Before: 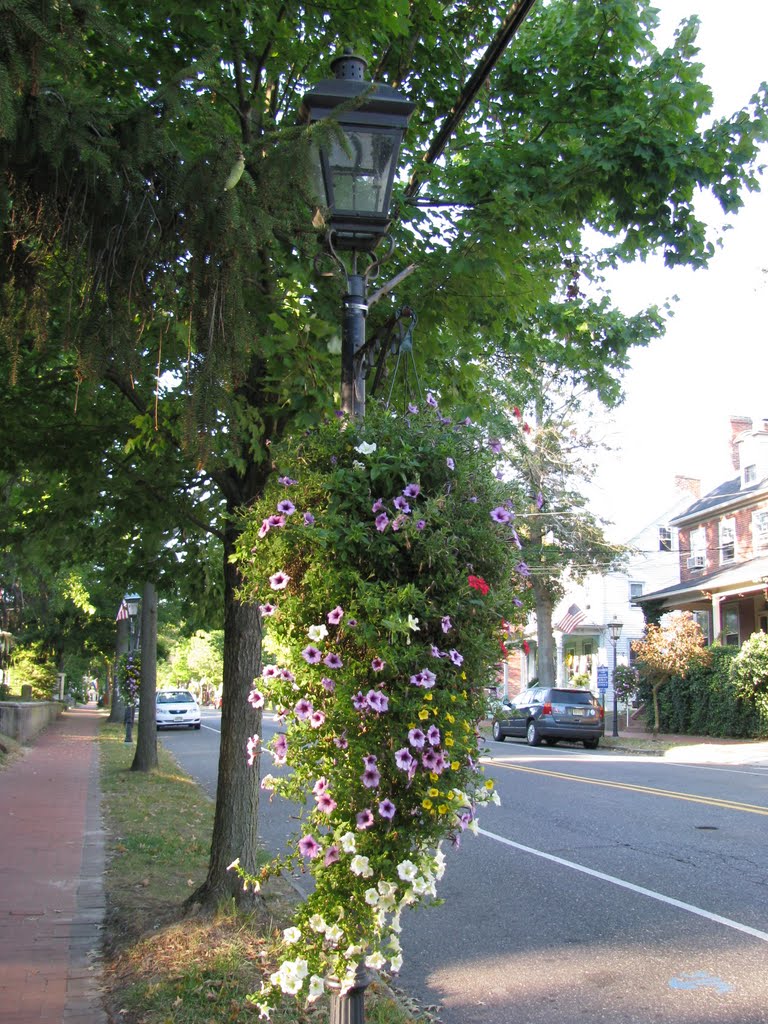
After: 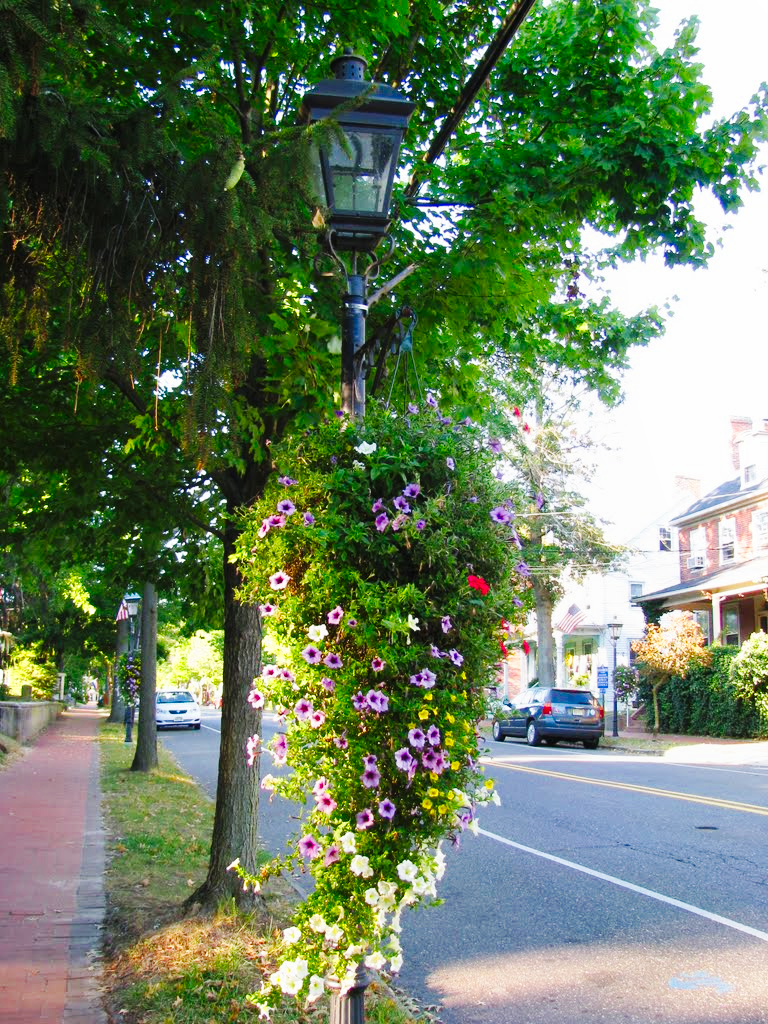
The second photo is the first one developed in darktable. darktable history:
color zones: curves: ch0 [(0, 0.613) (0.01, 0.613) (0.245, 0.448) (0.498, 0.529) (0.642, 0.665) (0.879, 0.777) (0.99, 0.613)]; ch1 [(0, 0) (0.143, 0) (0.286, 0) (0.429, 0) (0.571, 0) (0.714, 0) (0.857, 0)], mix -138.01%
base curve: curves: ch0 [(0, 0) (0.032, 0.025) (0.121, 0.166) (0.206, 0.329) (0.605, 0.79) (1, 1)], preserve colors none
local contrast: mode bilateral grid, contrast 100, coarseness 100, detail 91%, midtone range 0.2
